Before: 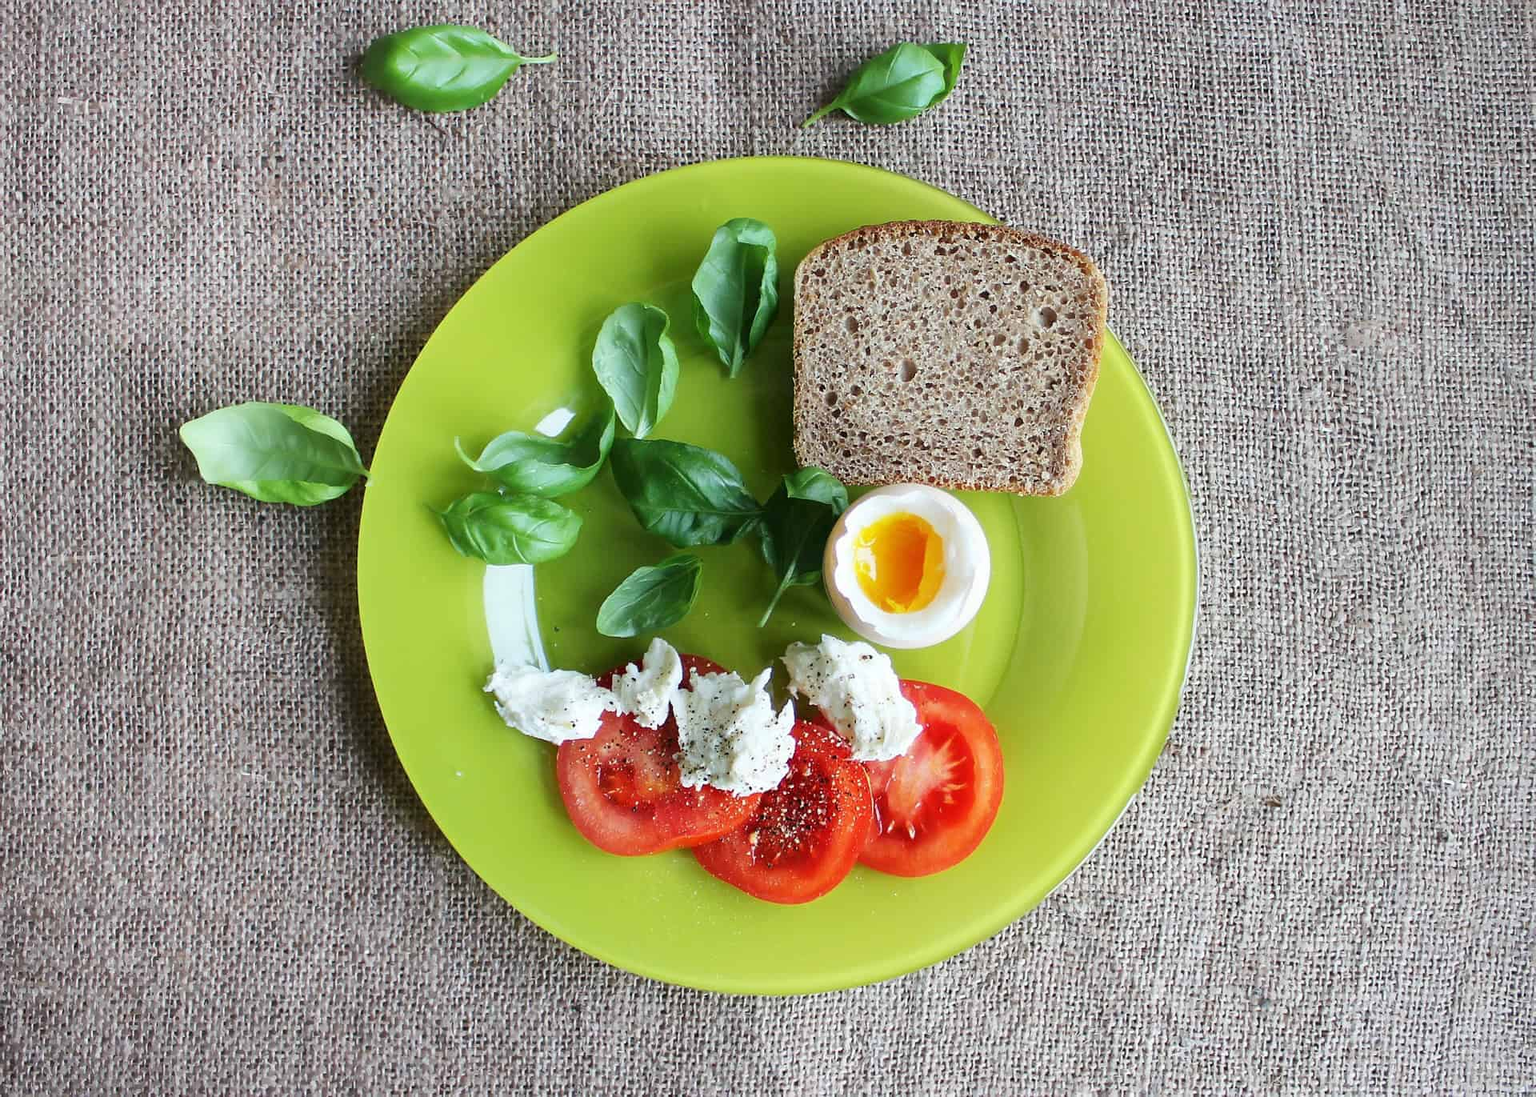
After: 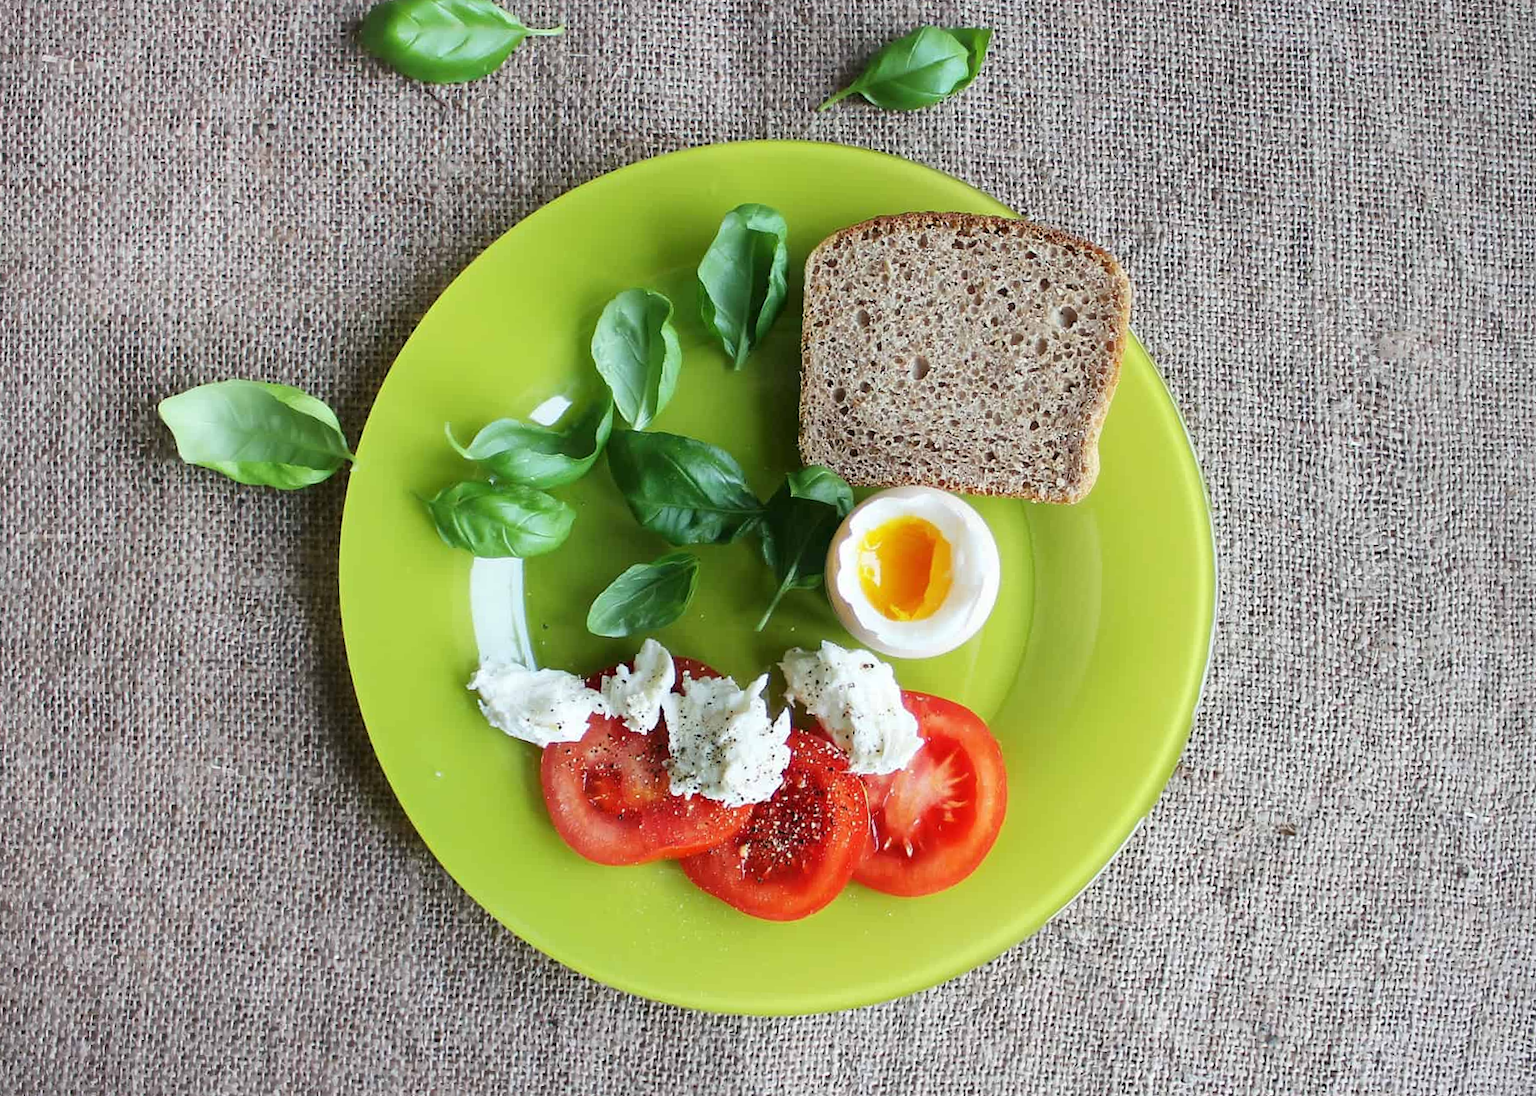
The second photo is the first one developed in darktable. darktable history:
crop and rotate: angle -1.81°
